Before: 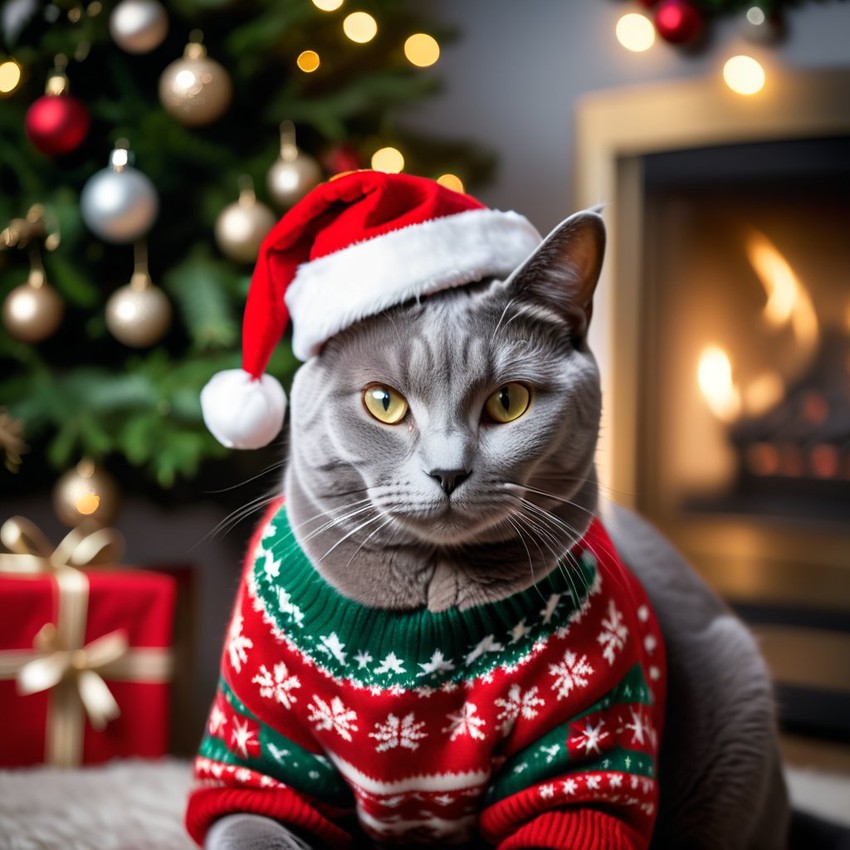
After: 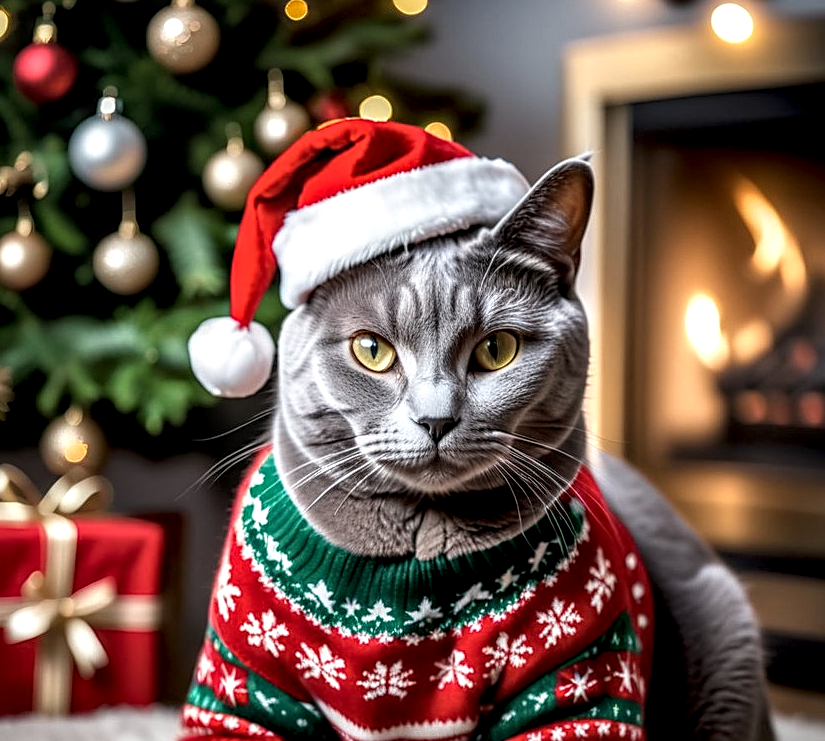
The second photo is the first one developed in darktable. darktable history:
local contrast: highlights 0%, shadows 0%, detail 182%
crop: left 1.507%, top 6.147%, right 1.379%, bottom 6.637%
sharpen: on, module defaults
